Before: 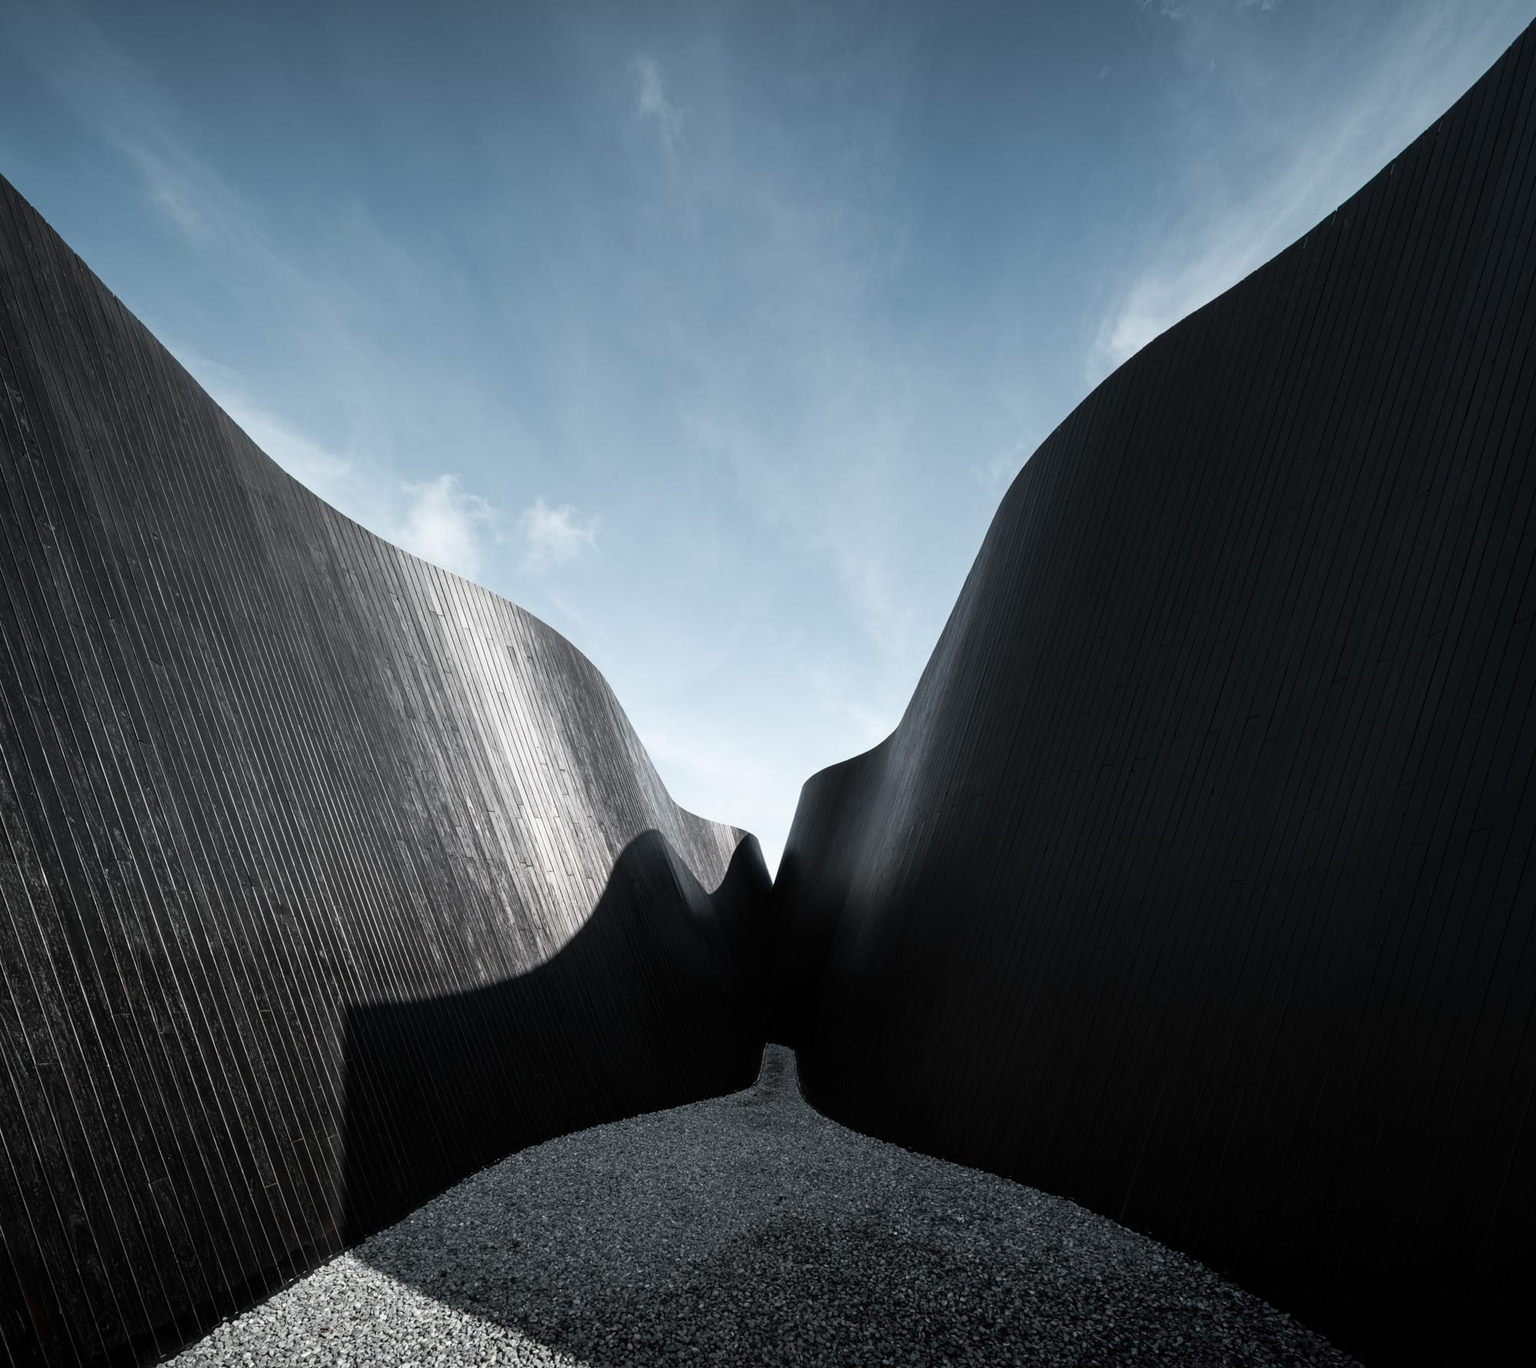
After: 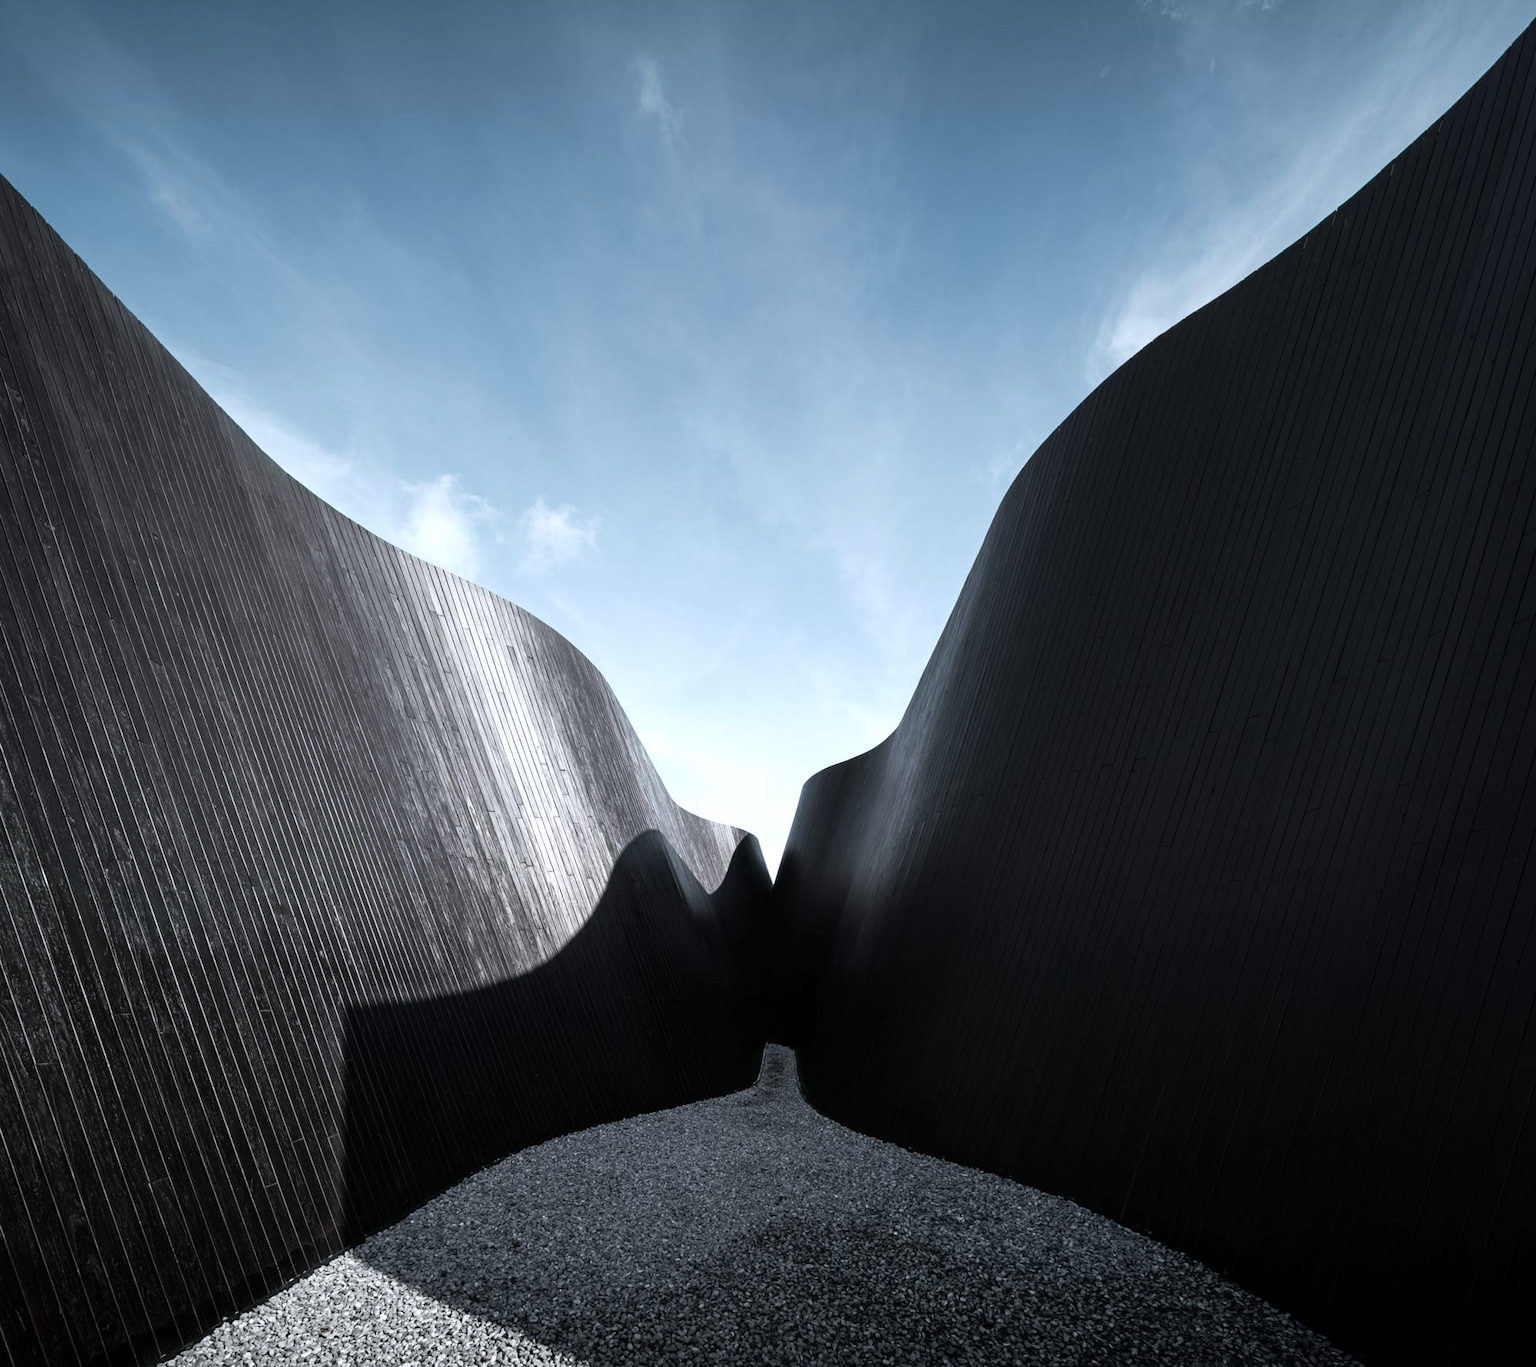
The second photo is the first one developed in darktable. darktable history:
exposure: exposure 0.256 EV, compensate highlight preservation false
color correction: highlights a* -0.077, highlights b* -5.22, shadows a* -0.126, shadows b* -0.069
